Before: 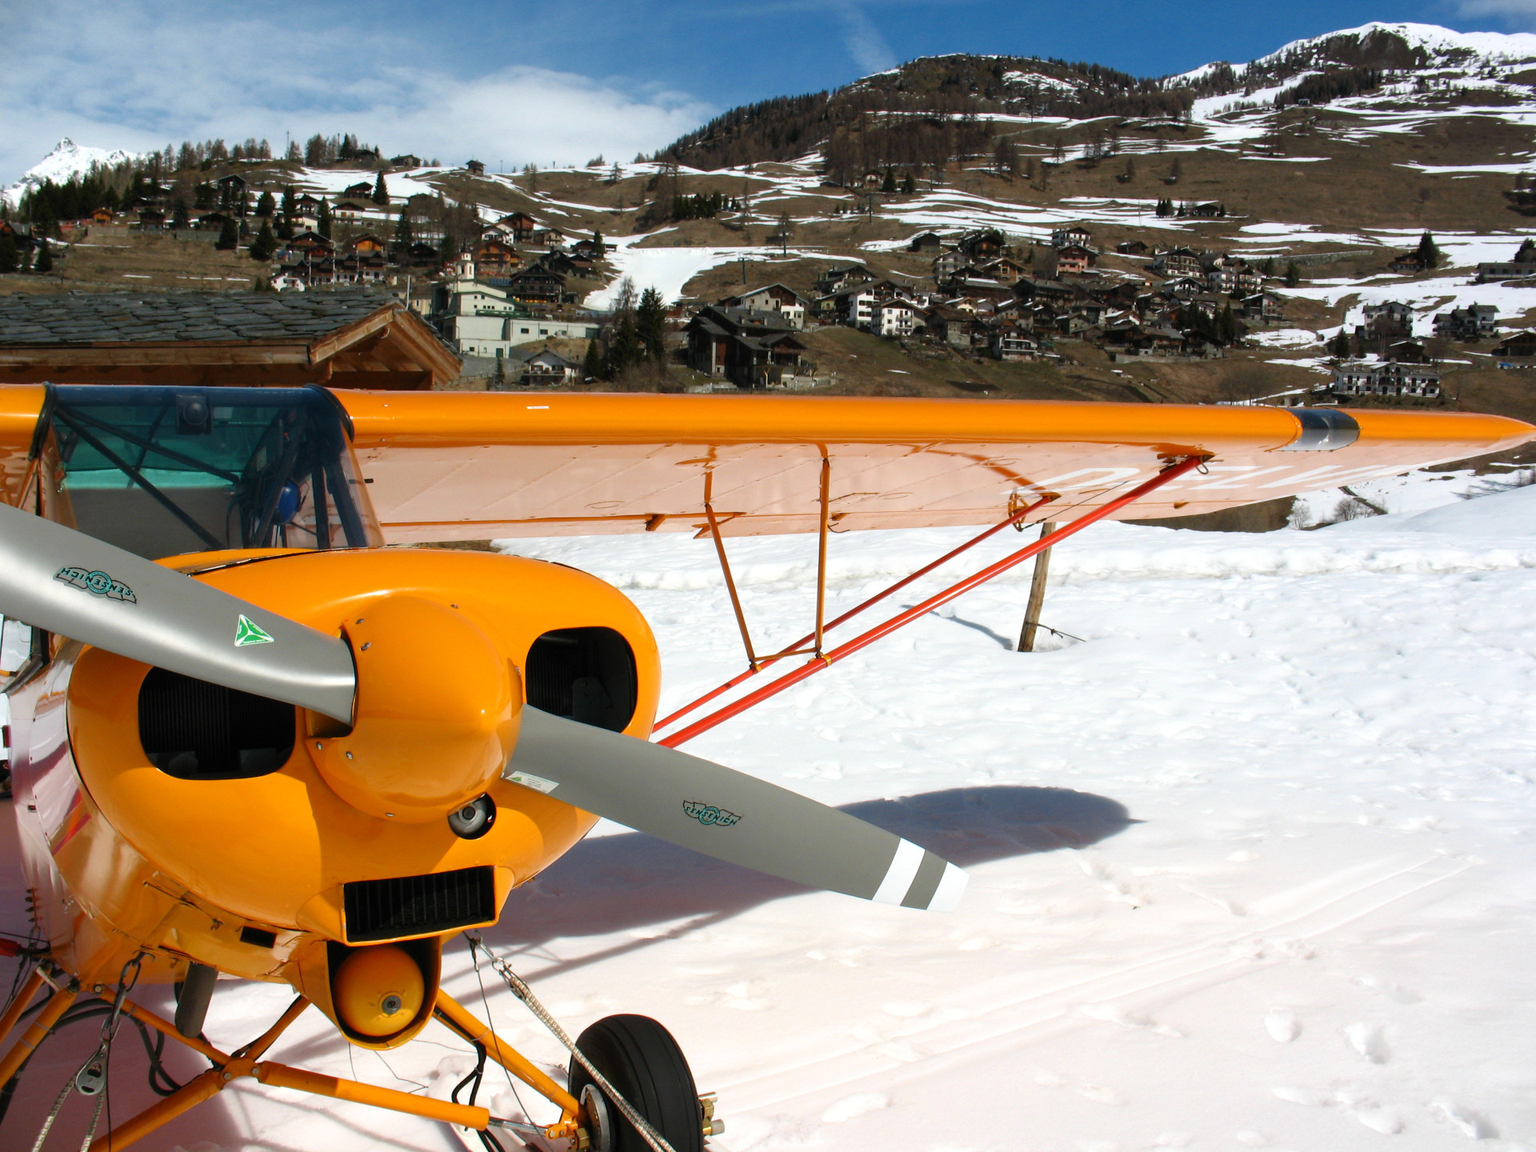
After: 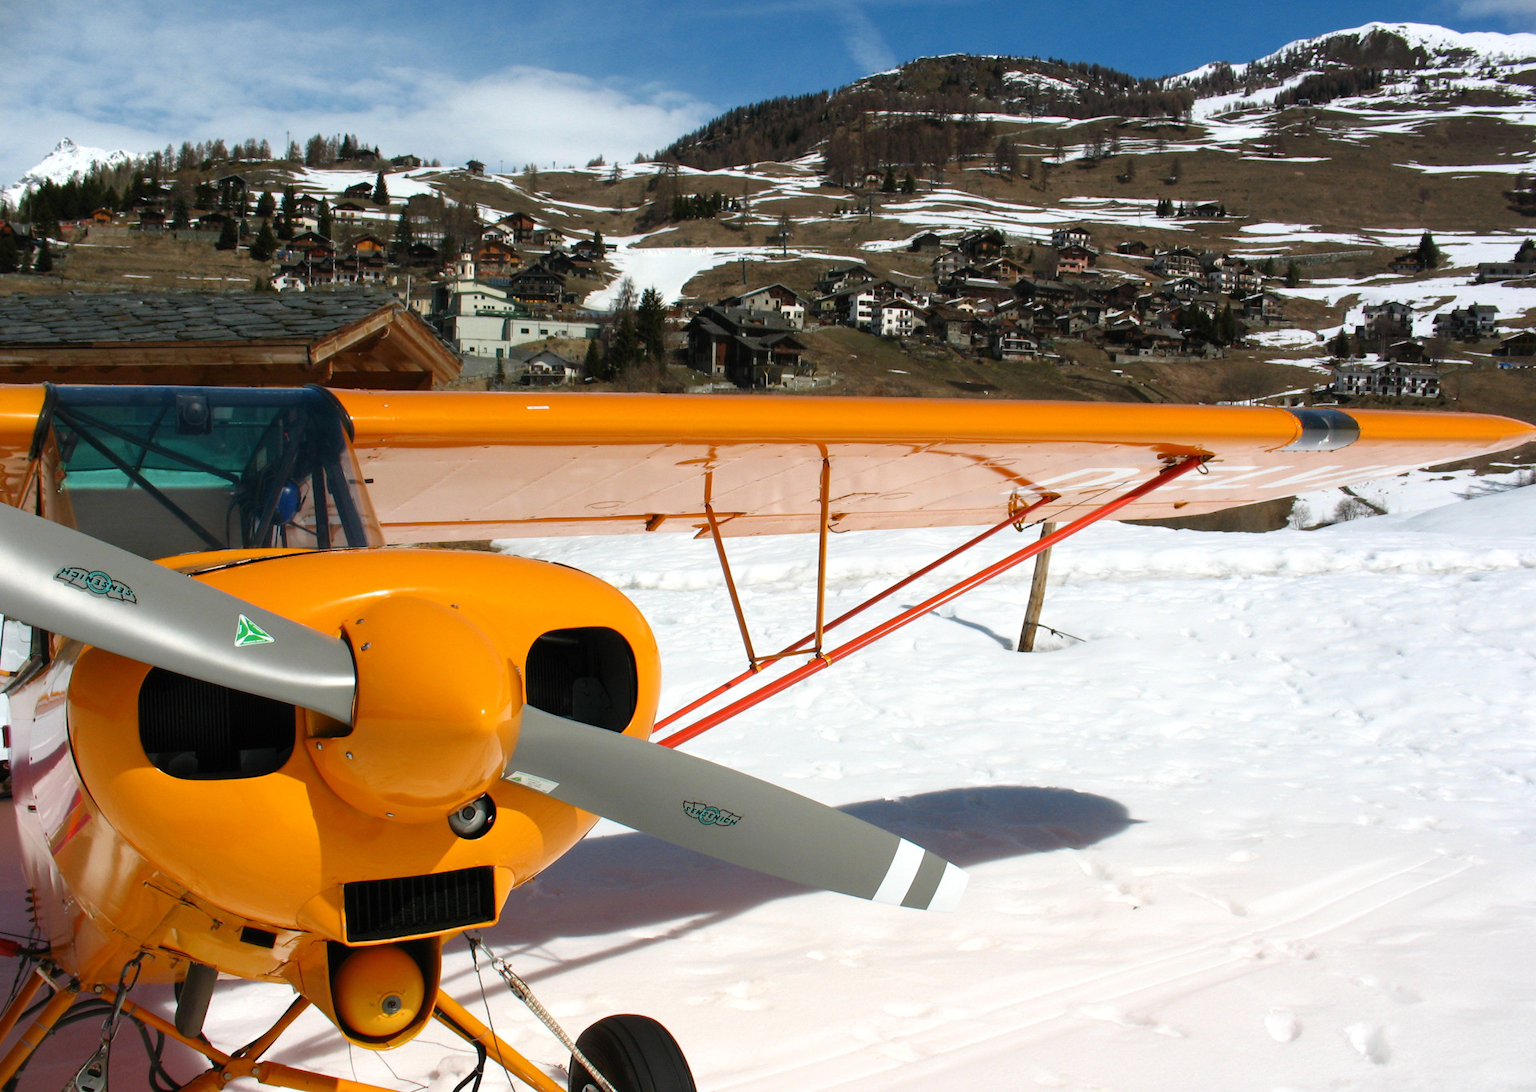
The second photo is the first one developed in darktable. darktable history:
crop and rotate: top 0.013%, bottom 5.148%
